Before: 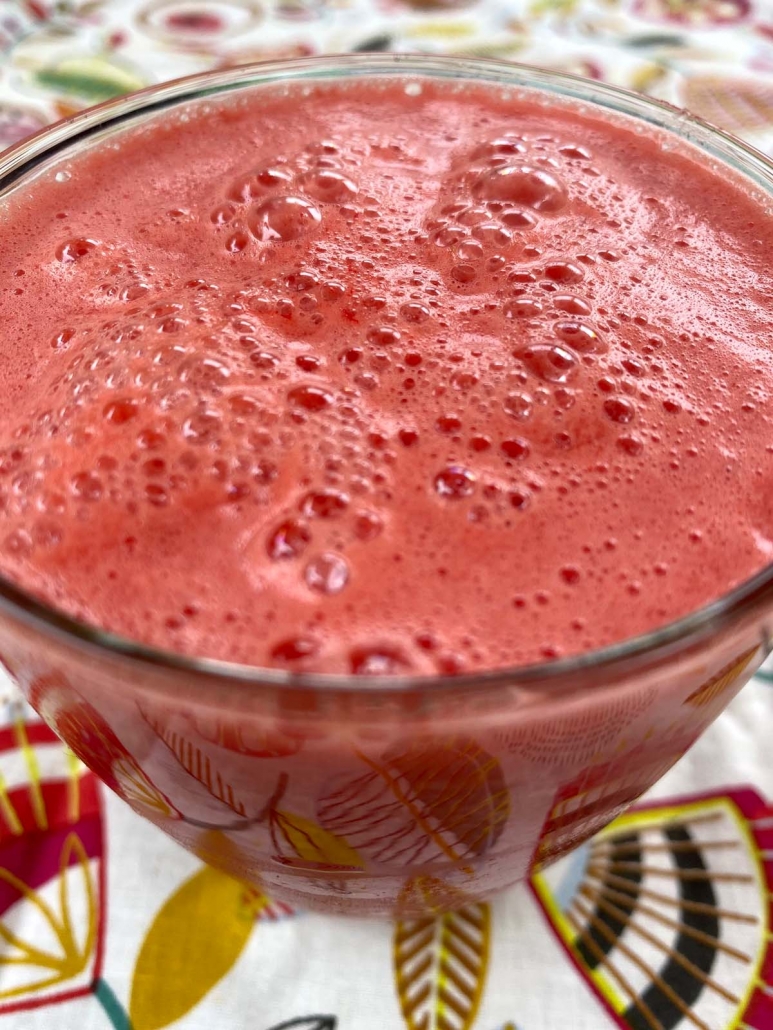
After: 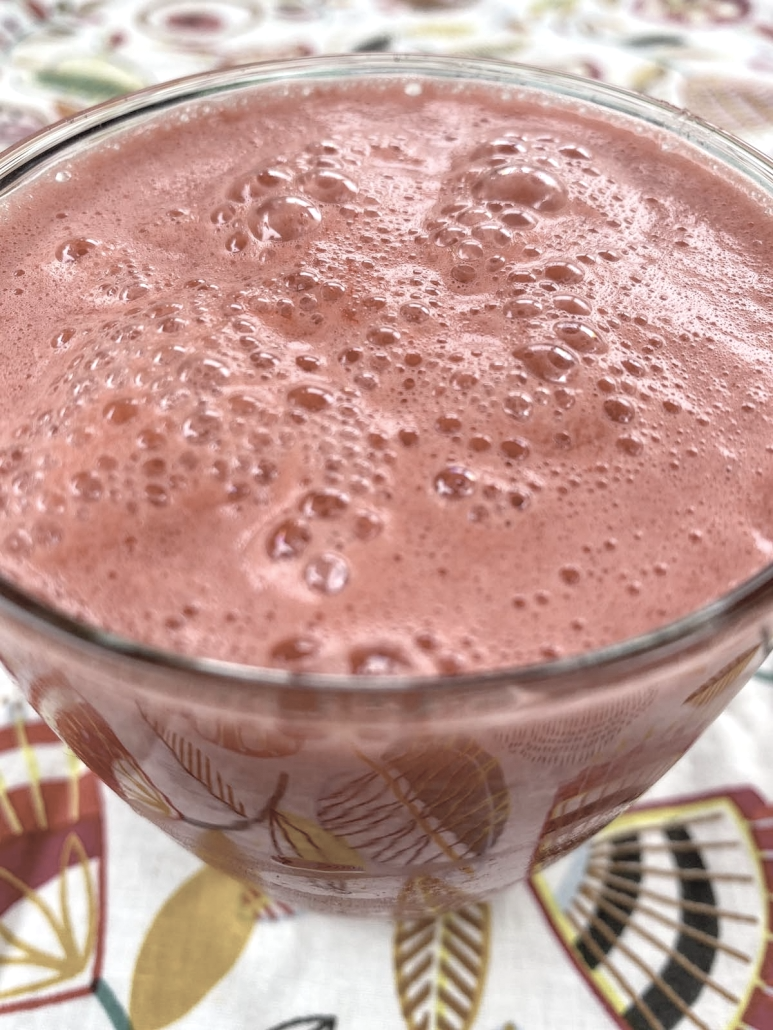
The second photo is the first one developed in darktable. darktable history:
contrast brightness saturation: brightness 0.186, saturation -0.497
local contrast: on, module defaults
